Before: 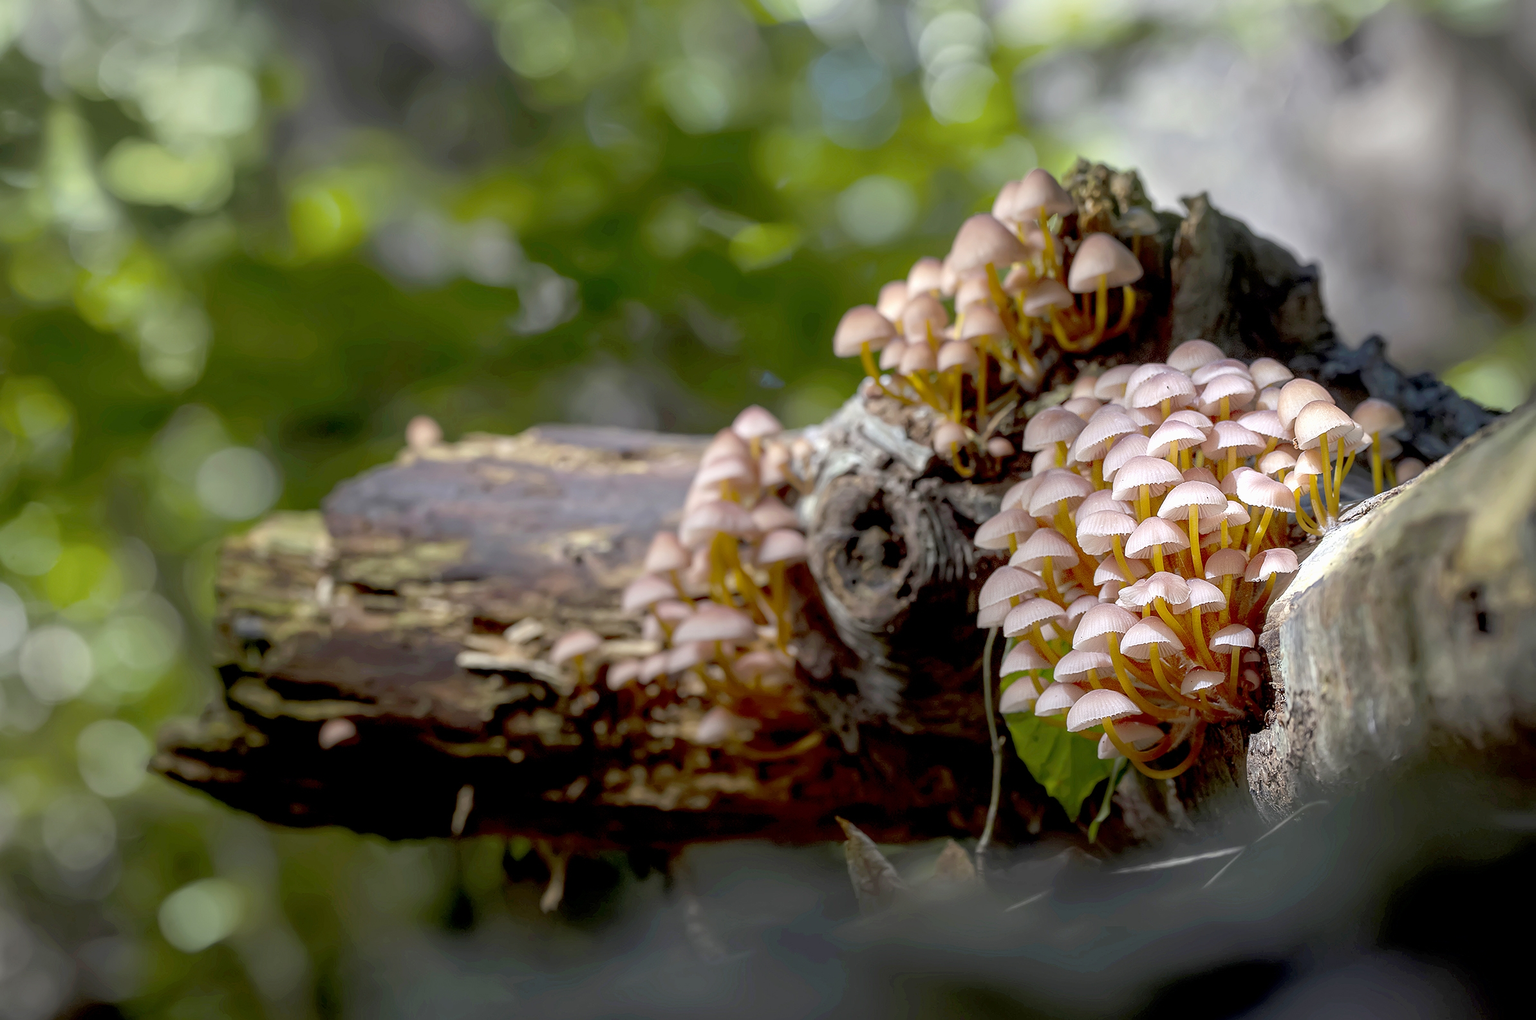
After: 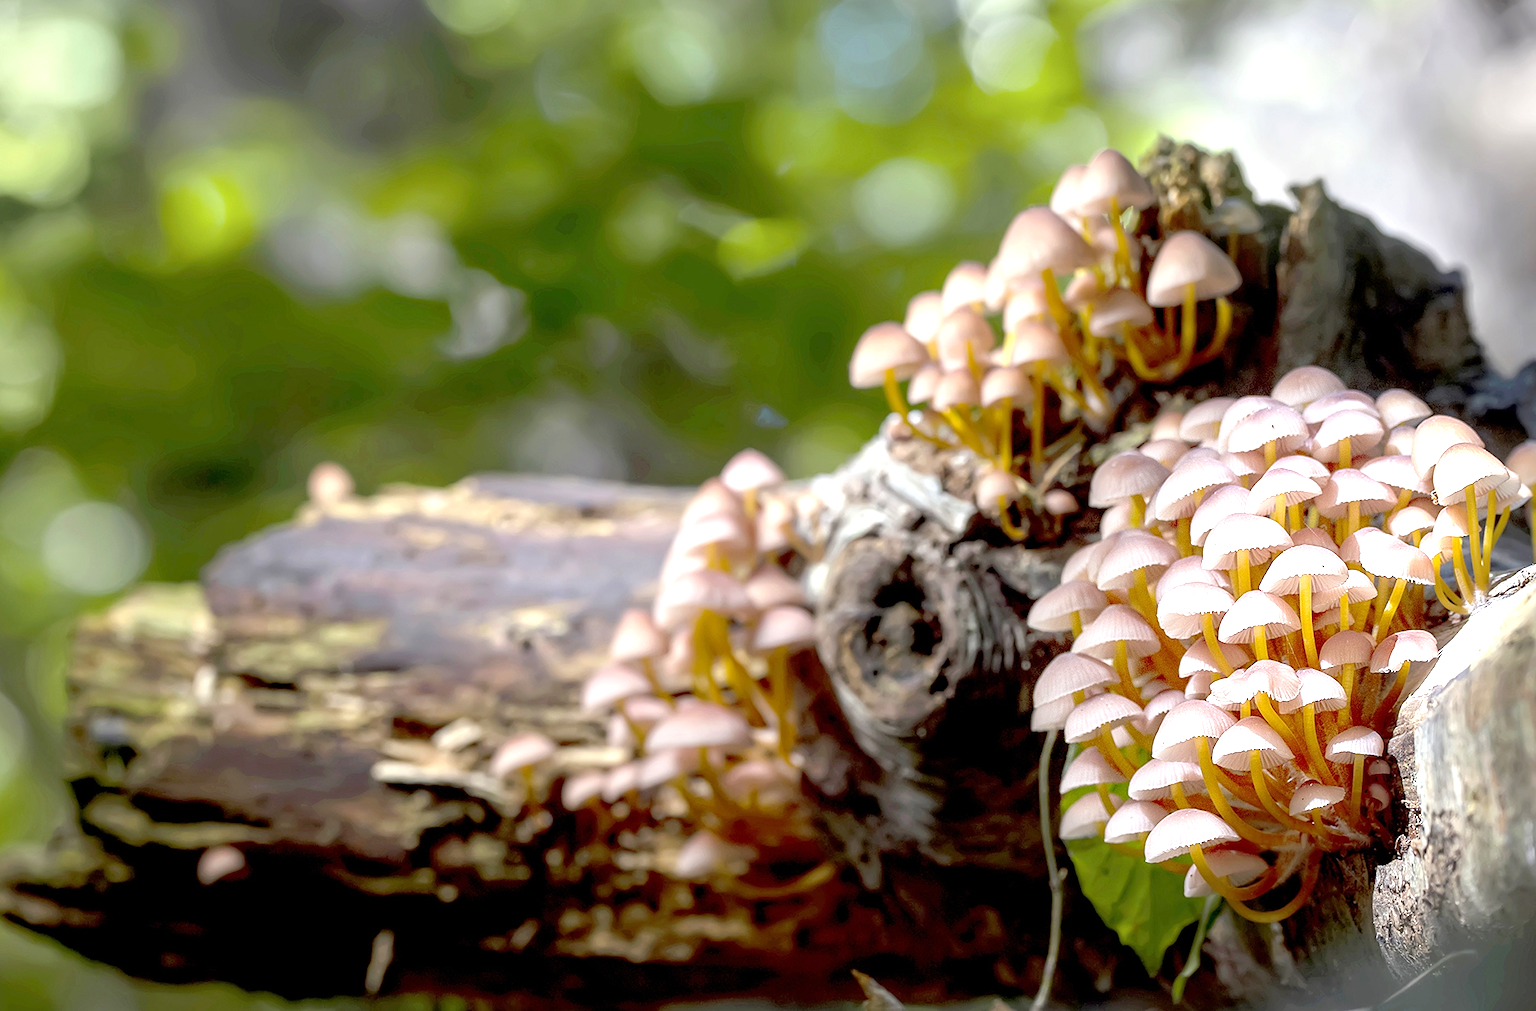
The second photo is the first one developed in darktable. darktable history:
crop and rotate: left 10.609%, top 5.056%, right 10.418%, bottom 16.599%
exposure: exposure 0.79 EV, compensate exposure bias true, compensate highlight preservation false
